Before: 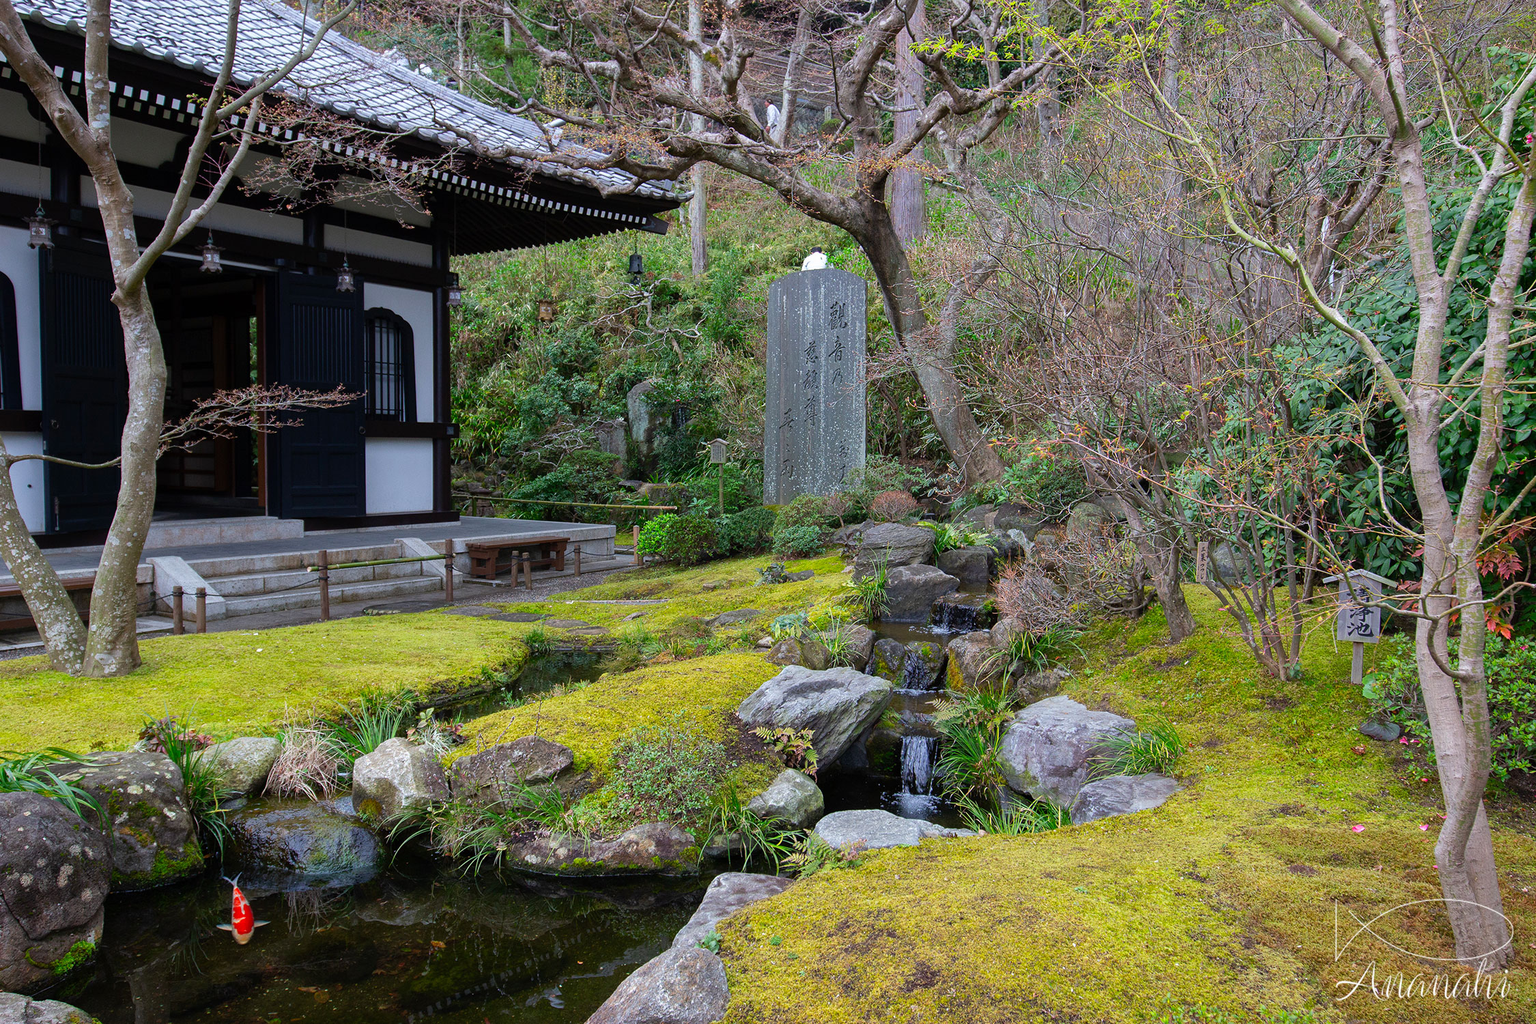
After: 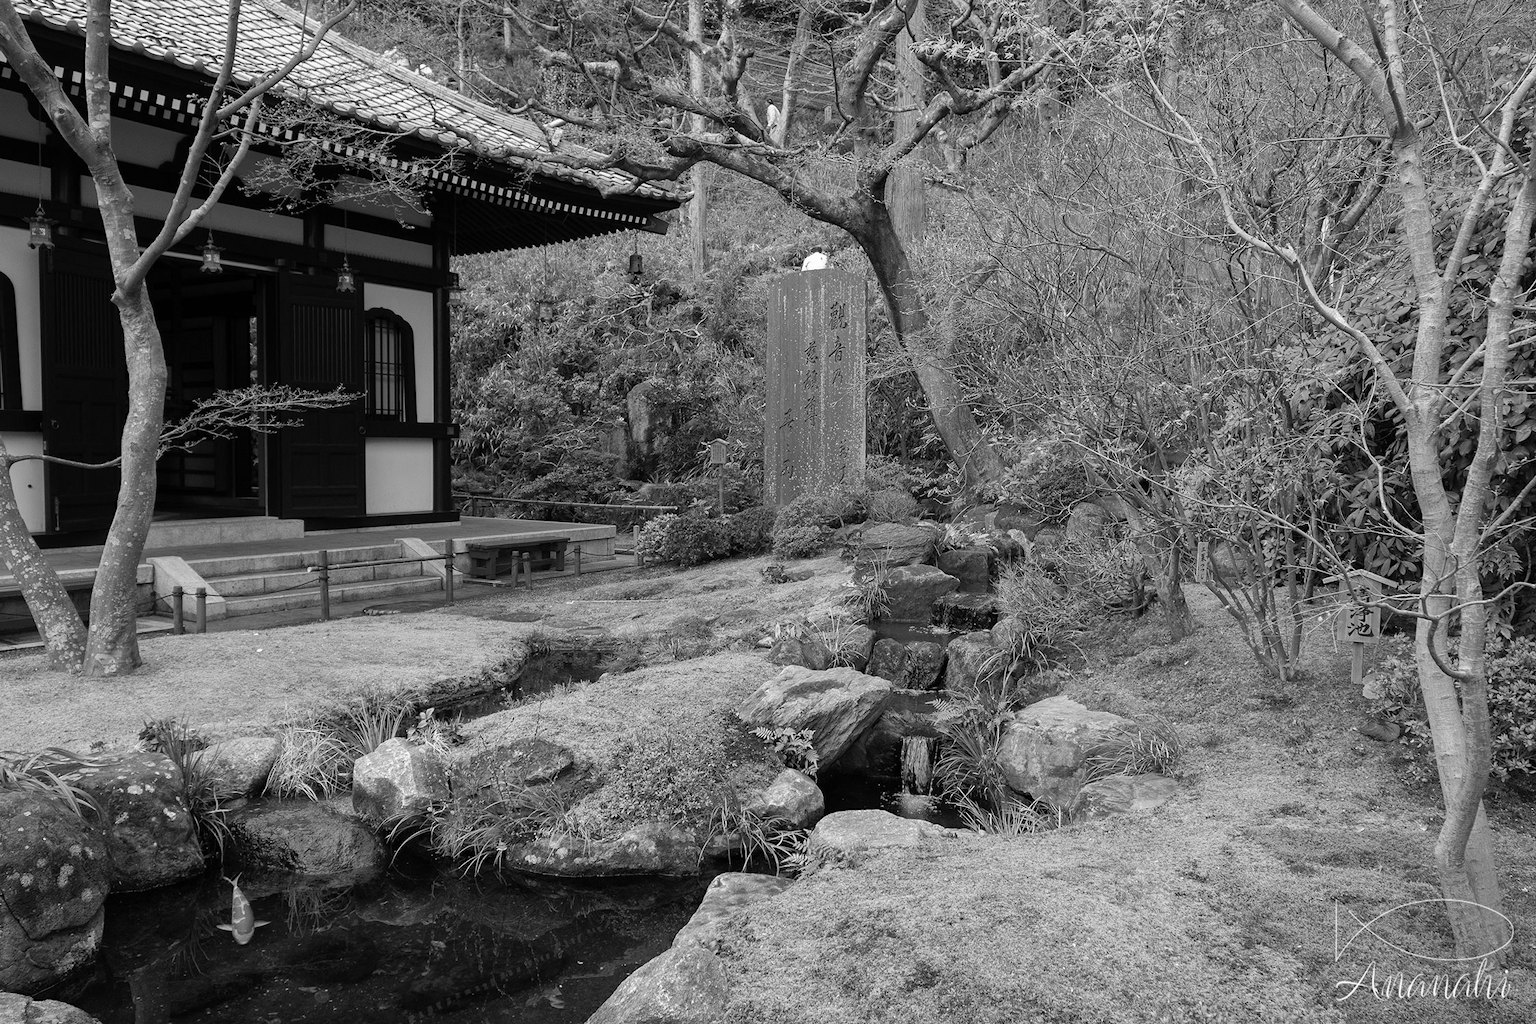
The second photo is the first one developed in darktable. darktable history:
color calibration: illuminant as shot in camera, x 0.358, y 0.373, temperature 4628.91 K
monochrome: on, module defaults
